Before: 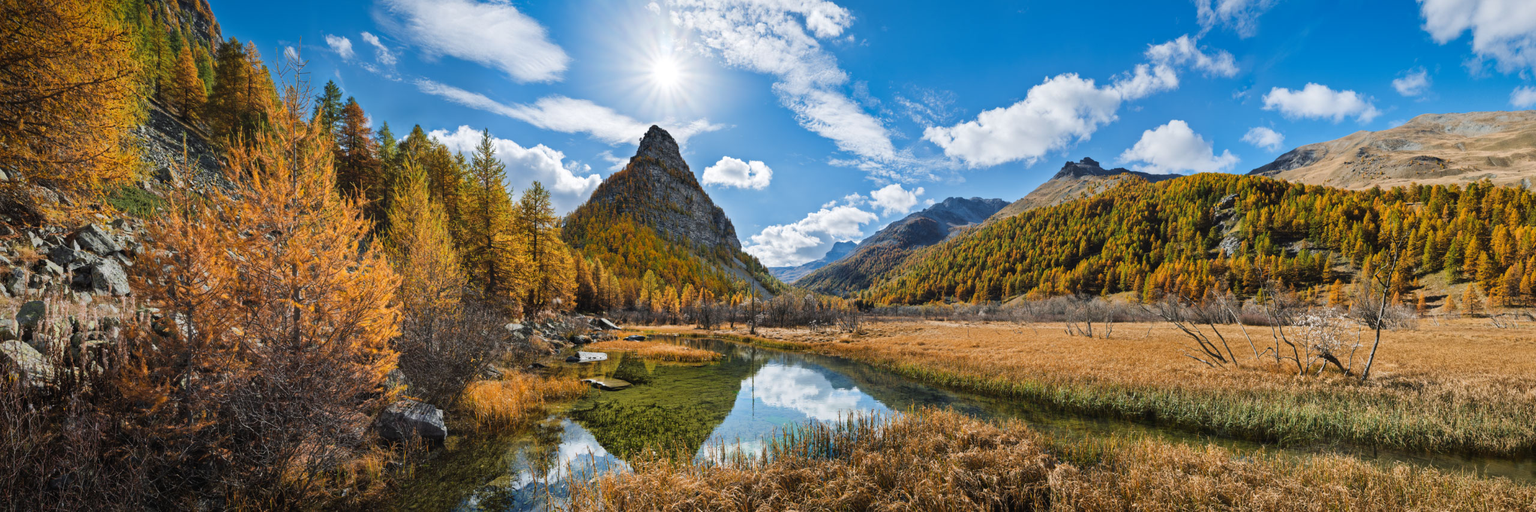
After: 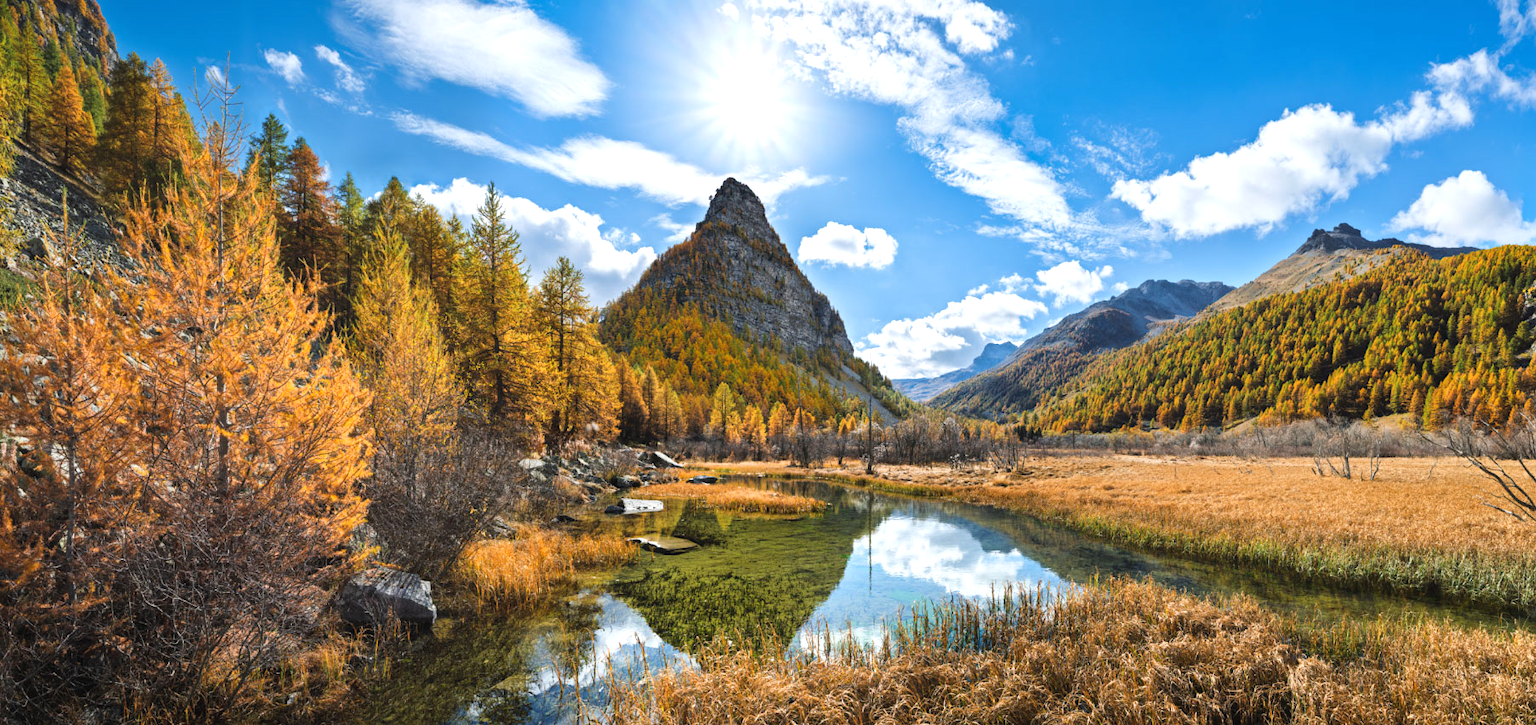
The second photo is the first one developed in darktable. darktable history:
crop and rotate: left 9.074%, right 20.368%
exposure: black level correction 0, exposure 0.499 EV, compensate highlight preservation false
